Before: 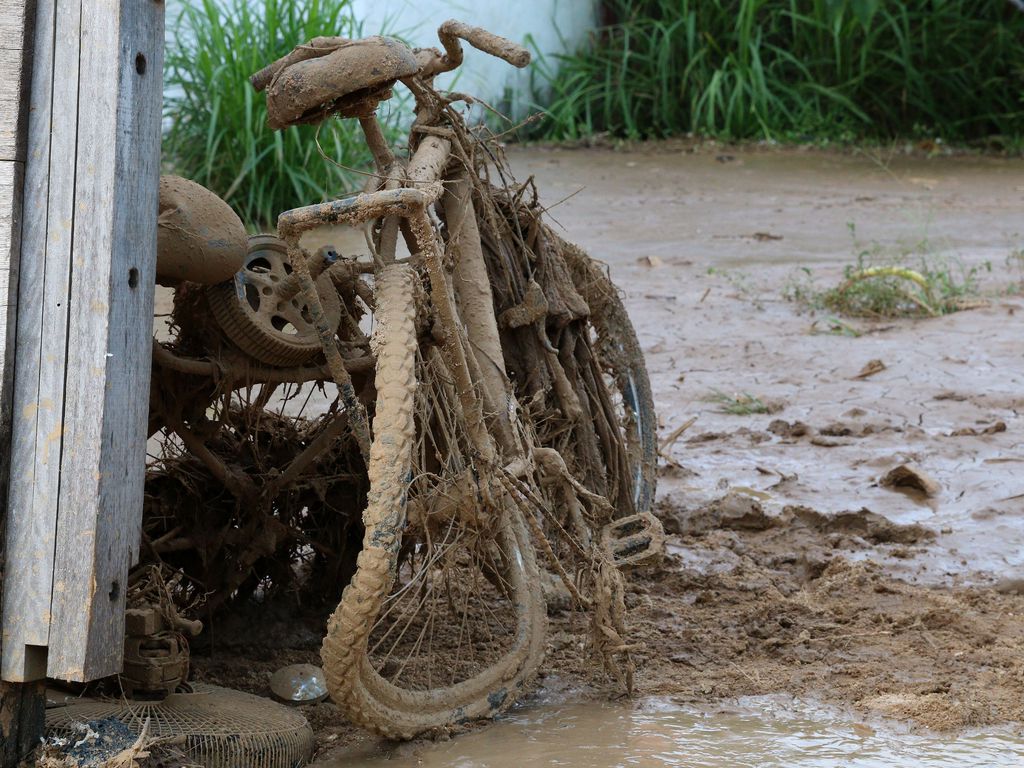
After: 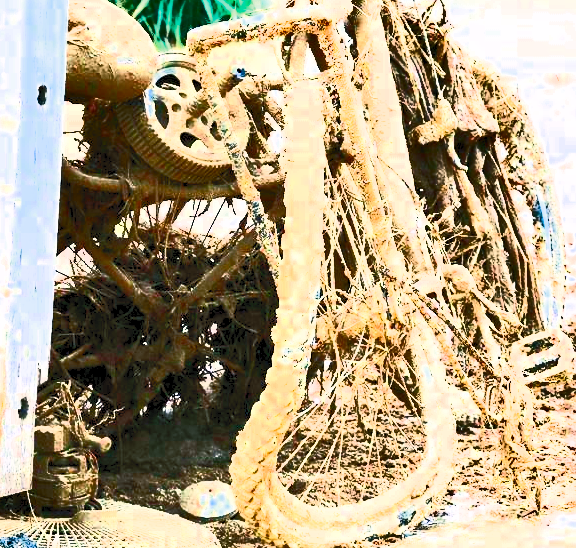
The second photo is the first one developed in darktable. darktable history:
crop: left 8.966%, top 23.852%, right 34.699%, bottom 4.703%
contrast brightness saturation: contrast 1, brightness 1, saturation 1
exposure: black level correction 0, exposure 2.088 EV, compensate exposure bias true, compensate highlight preservation false
white balance: red 0.976, blue 1.04
shadows and highlights: shadows 40, highlights -54, highlights color adjustment 46%, low approximation 0.01, soften with gaussian
color balance rgb: shadows lift › chroma 2.79%, shadows lift › hue 190.66°, power › hue 171.85°, highlights gain › chroma 2.16%, highlights gain › hue 75.26°, global offset › luminance -0.51%, perceptual saturation grading › highlights -33.8%, perceptual saturation grading › mid-tones 14.98%, perceptual saturation grading › shadows 48.43%, perceptual brilliance grading › highlights 15.68%, perceptual brilliance grading › mid-tones 6.62%, perceptual brilliance grading › shadows -14.98%, global vibrance 11.32%, contrast 5.05%
sharpen: radius 5.325, amount 0.312, threshold 26.433
color zones: curves: ch0 [(0, 0.5) (0.125, 0.4) (0.25, 0.5) (0.375, 0.4) (0.5, 0.4) (0.625, 0.35) (0.75, 0.35) (0.875, 0.5)]; ch1 [(0, 0.35) (0.125, 0.45) (0.25, 0.35) (0.375, 0.35) (0.5, 0.35) (0.625, 0.35) (0.75, 0.45) (0.875, 0.35)]; ch2 [(0, 0.6) (0.125, 0.5) (0.25, 0.5) (0.375, 0.6) (0.5, 0.6) (0.625, 0.5) (0.75, 0.5) (0.875, 0.5)]
